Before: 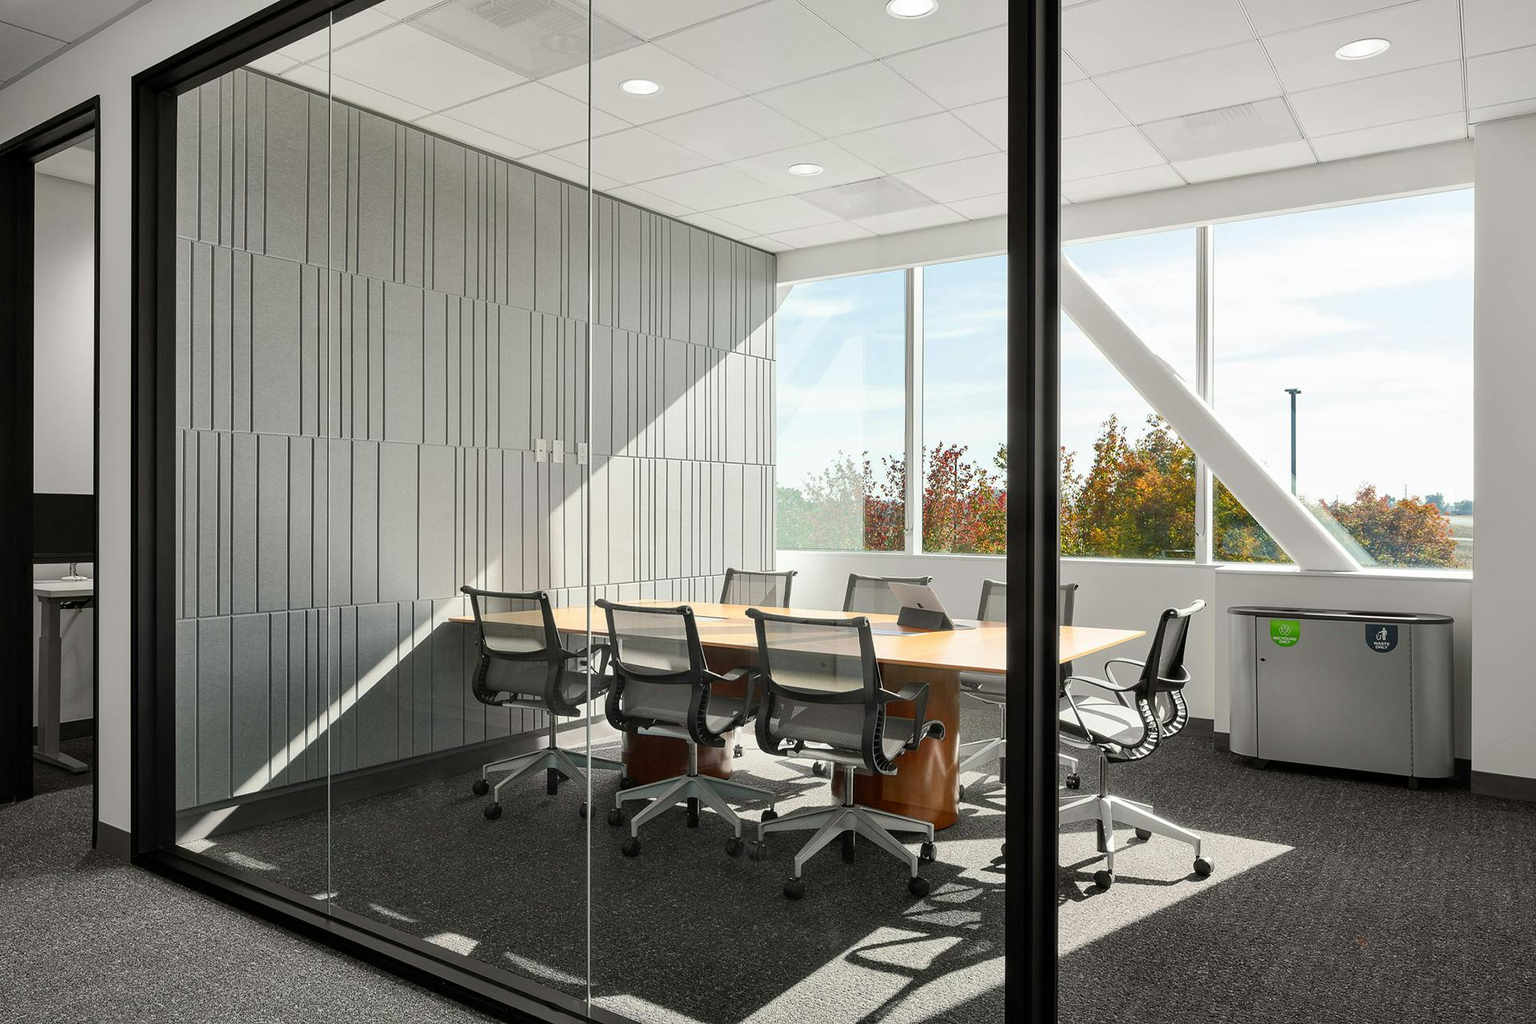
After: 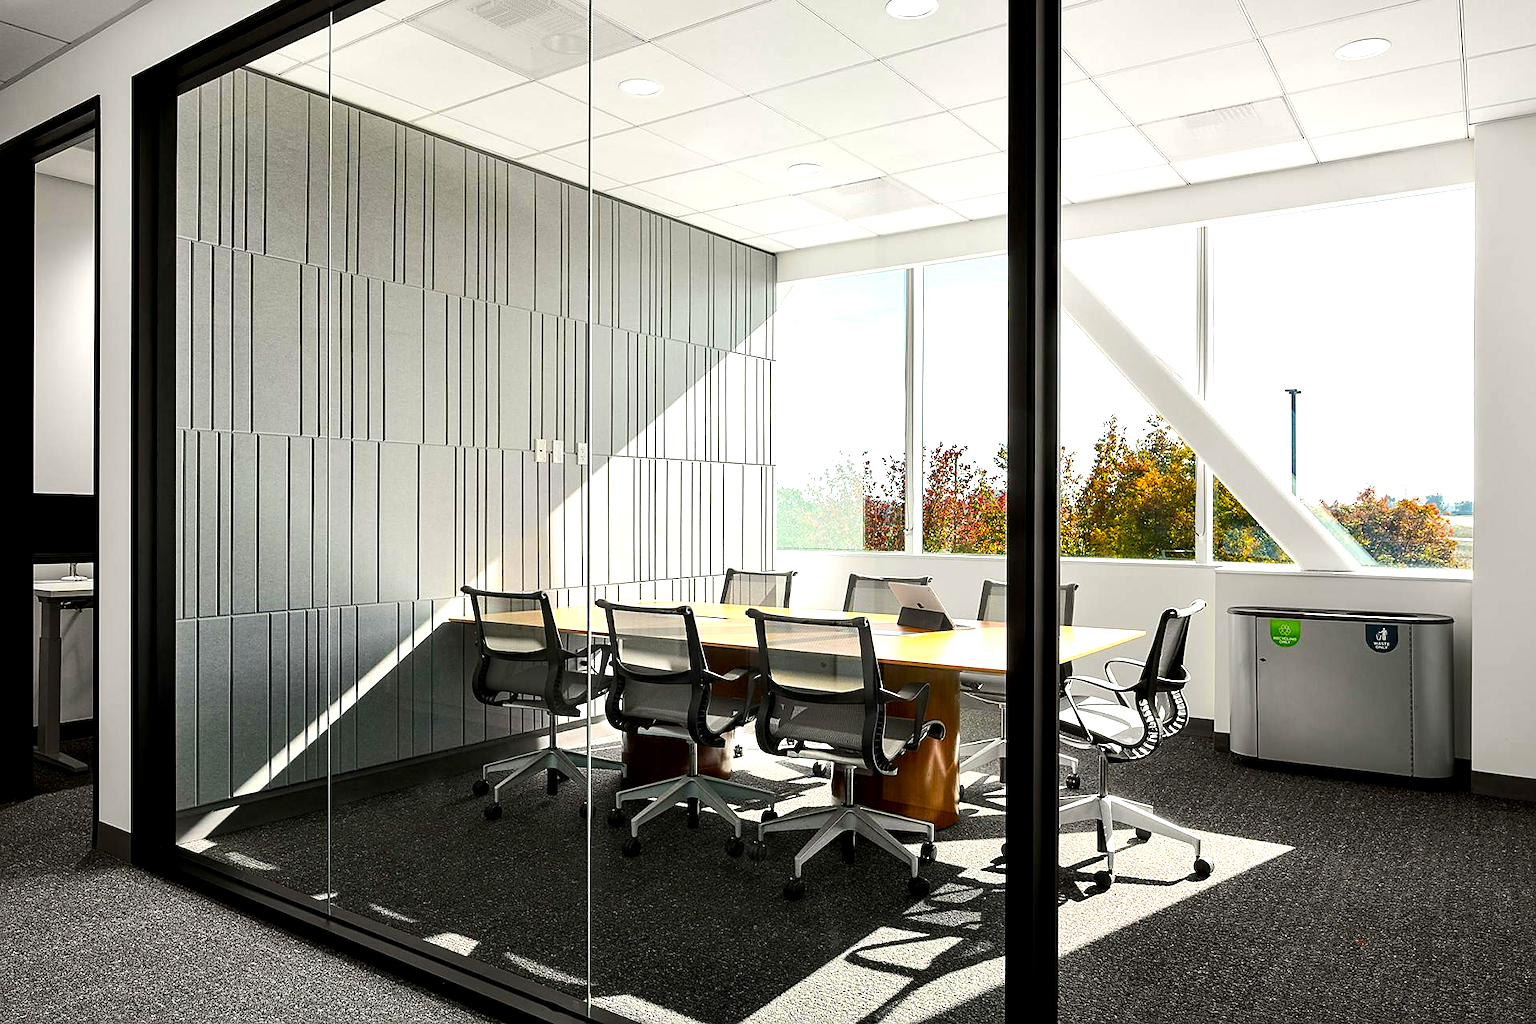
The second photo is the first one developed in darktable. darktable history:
exposure: black level correction 0.007, compensate highlight preservation false
color balance rgb: perceptual saturation grading › global saturation 30%, global vibrance 20%
sharpen: radius 1.864, amount 0.398, threshold 1.271
tone equalizer: -8 EV -0.75 EV, -7 EV -0.7 EV, -6 EV -0.6 EV, -5 EV -0.4 EV, -3 EV 0.4 EV, -2 EV 0.6 EV, -1 EV 0.7 EV, +0 EV 0.75 EV, edges refinement/feathering 500, mask exposure compensation -1.57 EV, preserve details no
